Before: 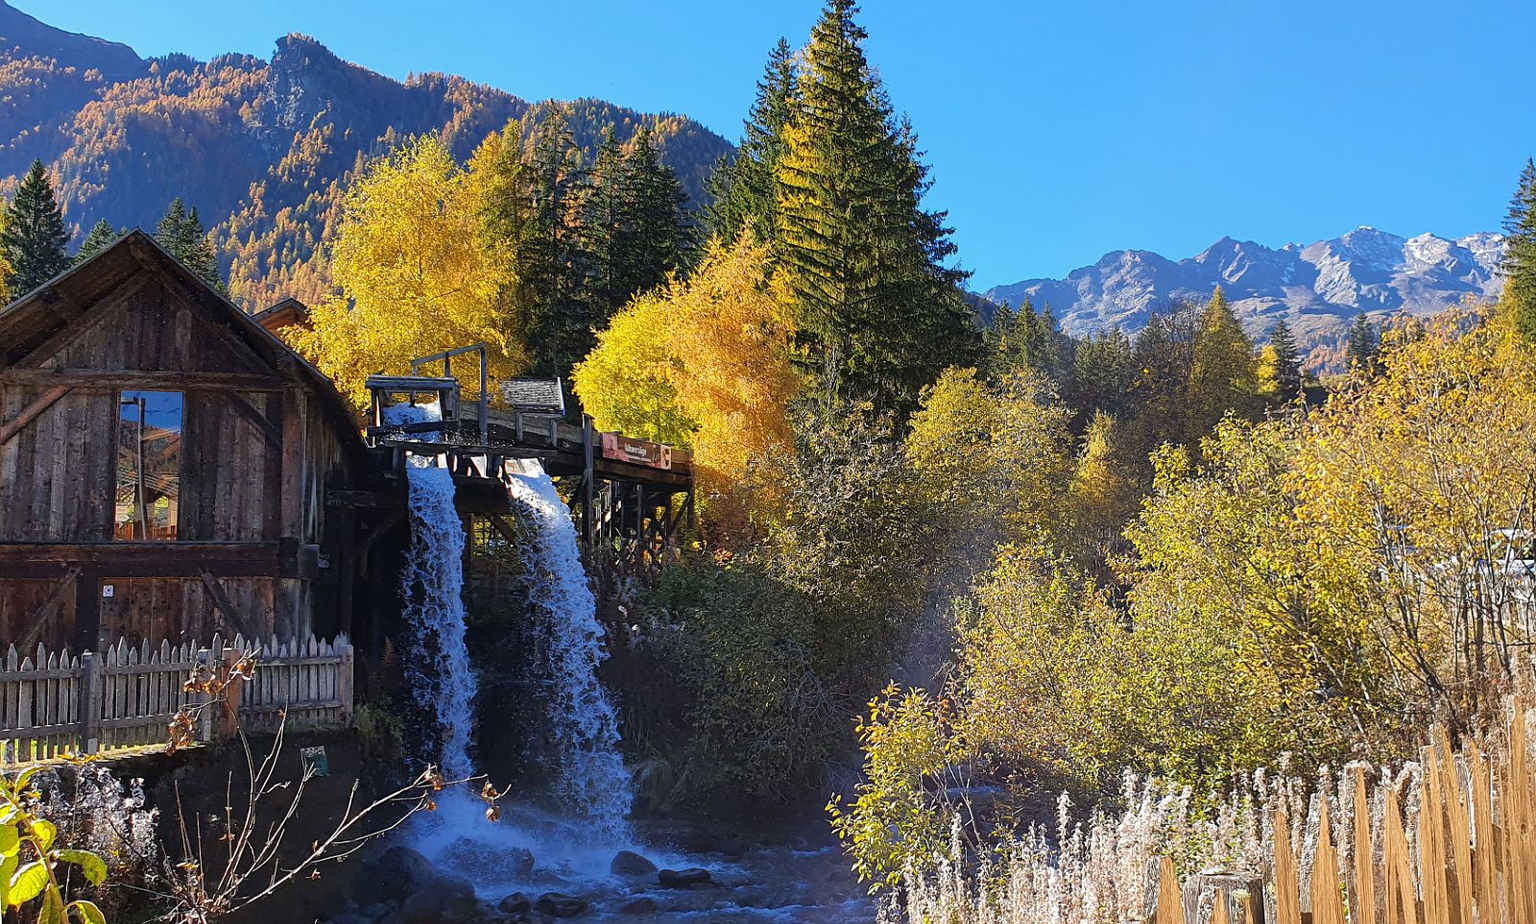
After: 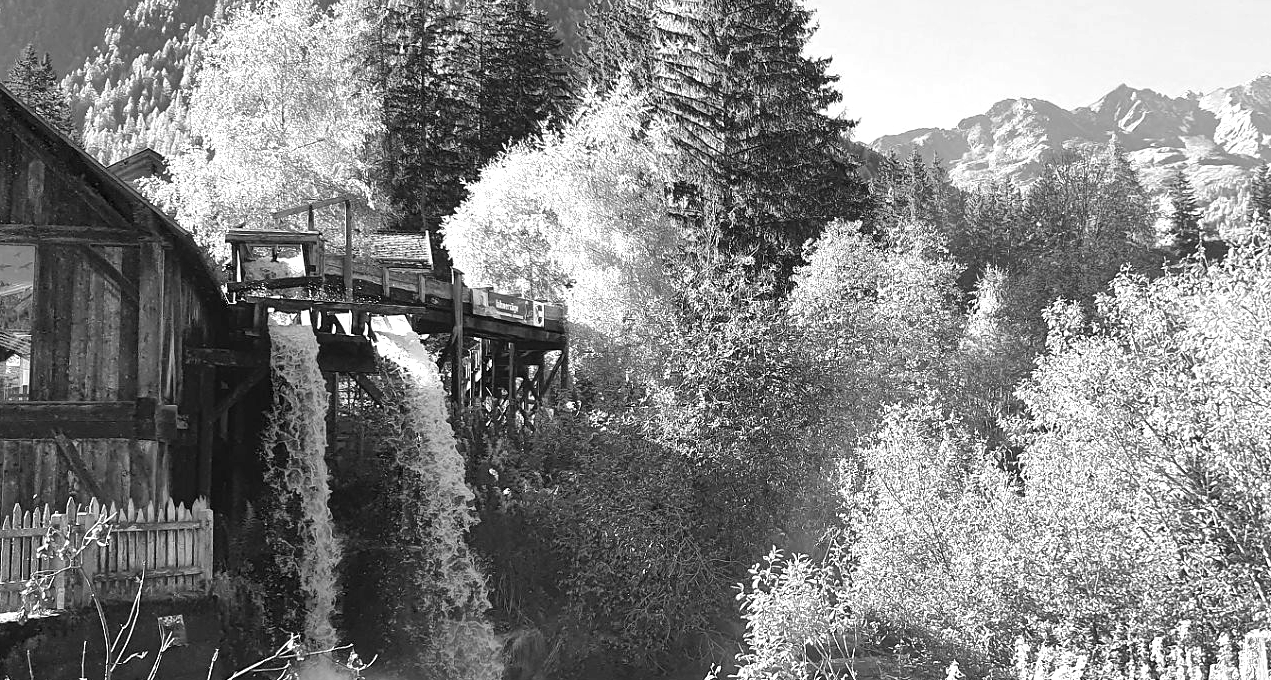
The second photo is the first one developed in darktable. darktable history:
exposure: exposure 1.089 EV, compensate highlight preservation false
crop: left 9.712%, top 16.928%, right 10.845%, bottom 12.332%
monochrome: size 3.1
